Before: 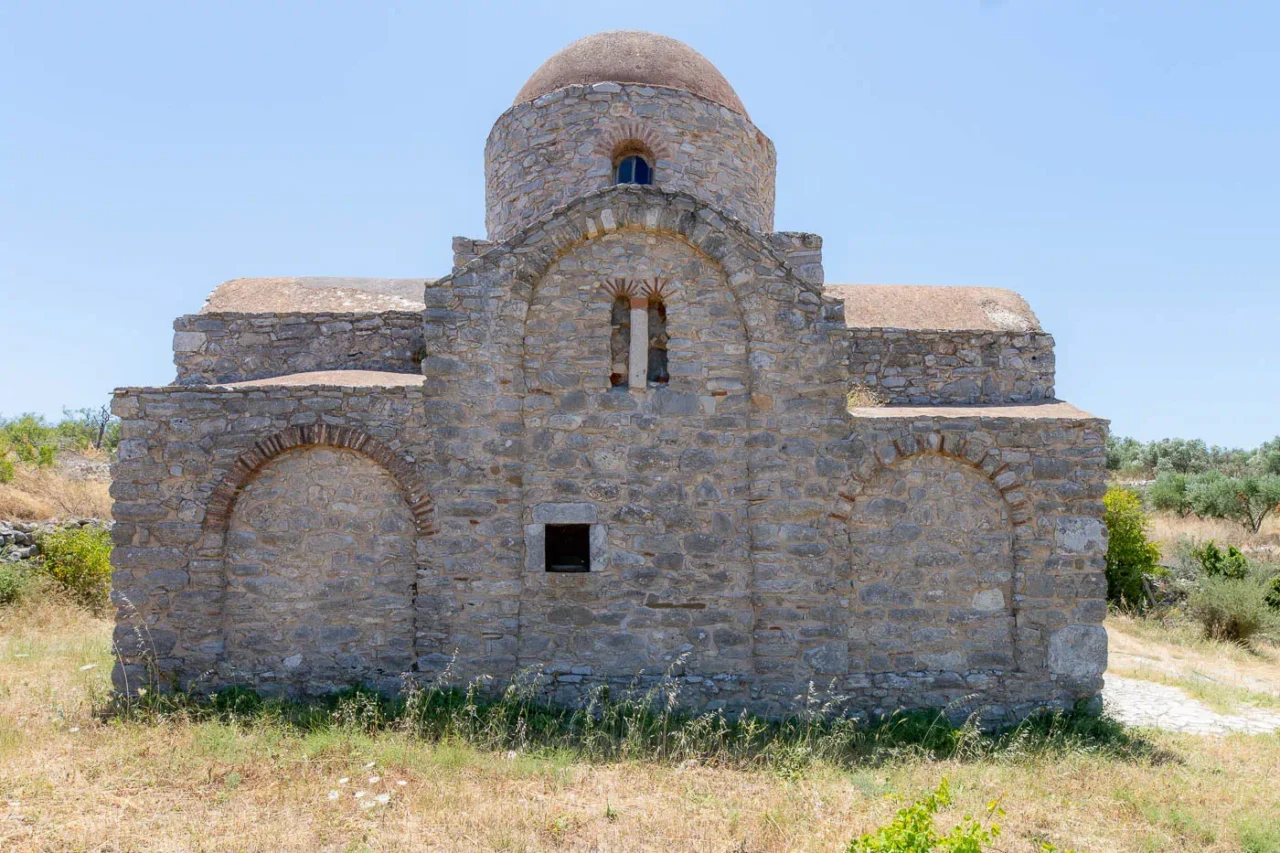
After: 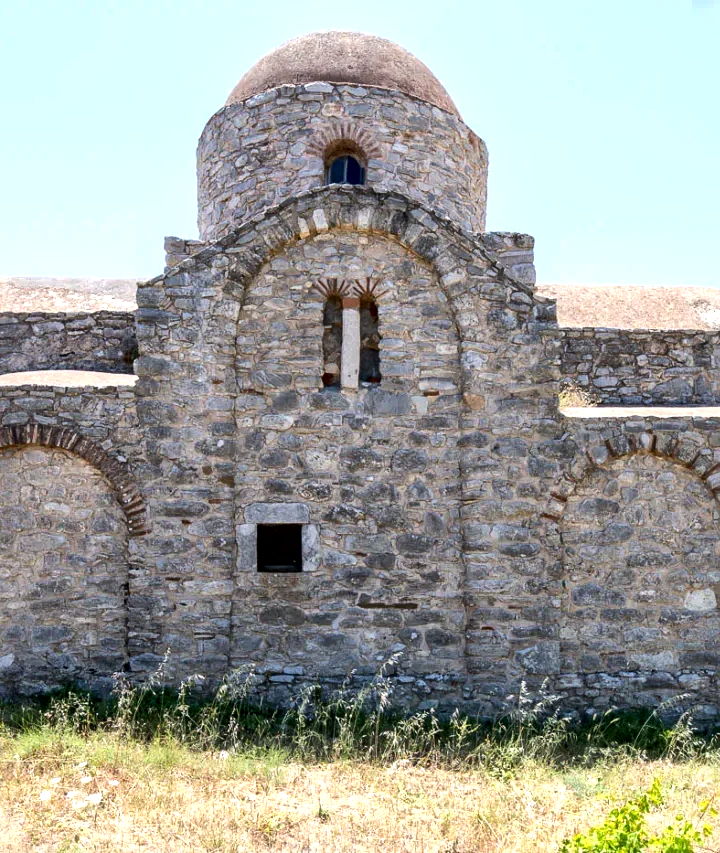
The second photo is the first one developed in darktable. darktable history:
crop and rotate: left 22.516%, right 21.234%
tone equalizer: -8 EV -0.75 EV, -7 EV -0.7 EV, -6 EV -0.6 EV, -5 EV -0.4 EV, -3 EV 0.4 EV, -2 EV 0.6 EV, -1 EV 0.7 EV, +0 EV 0.75 EV, edges refinement/feathering 500, mask exposure compensation -1.57 EV, preserve details no
local contrast: mode bilateral grid, contrast 20, coarseness 20, detail 150%, midtone range 0.2
